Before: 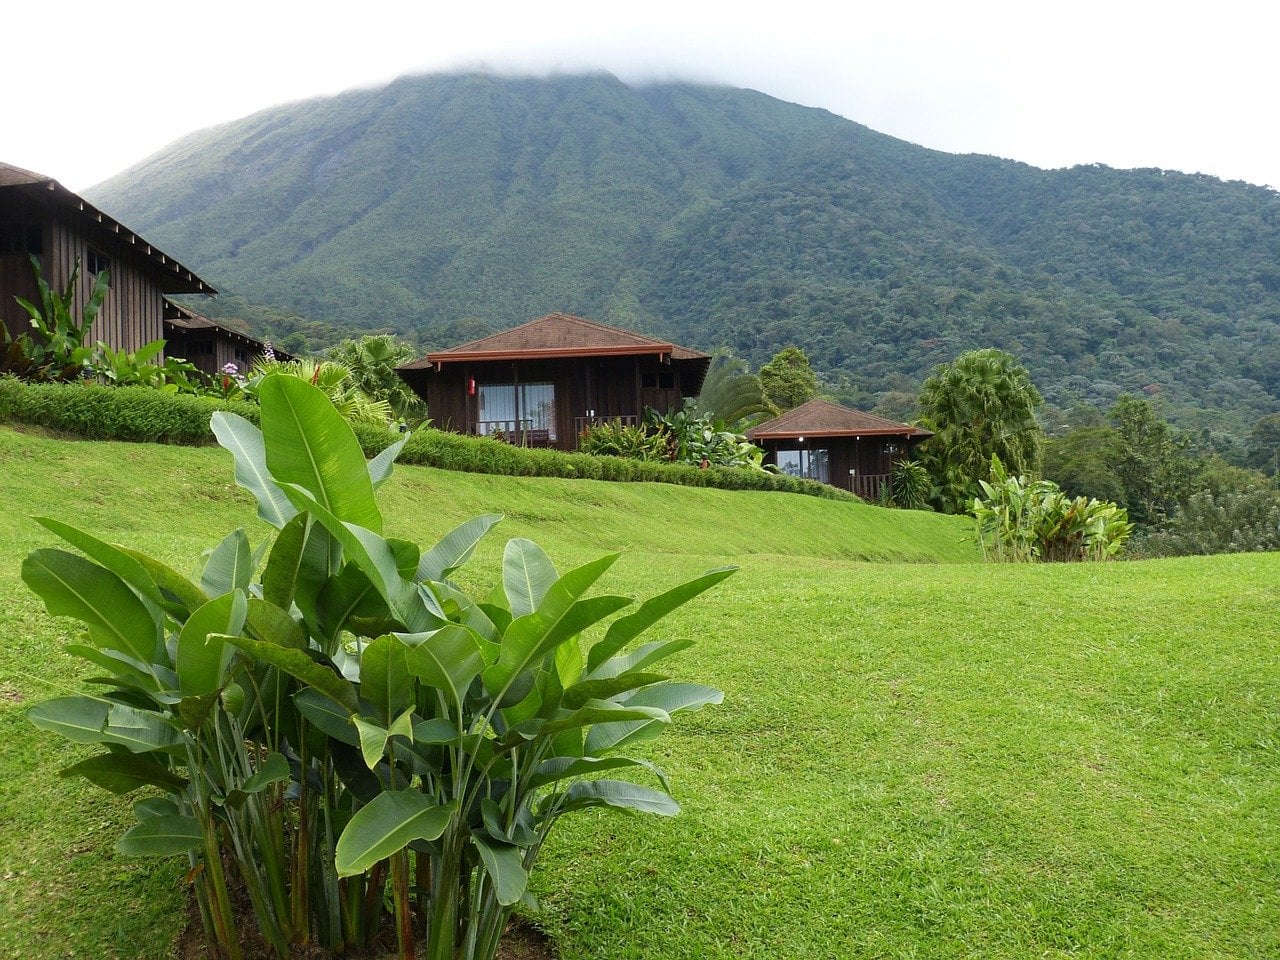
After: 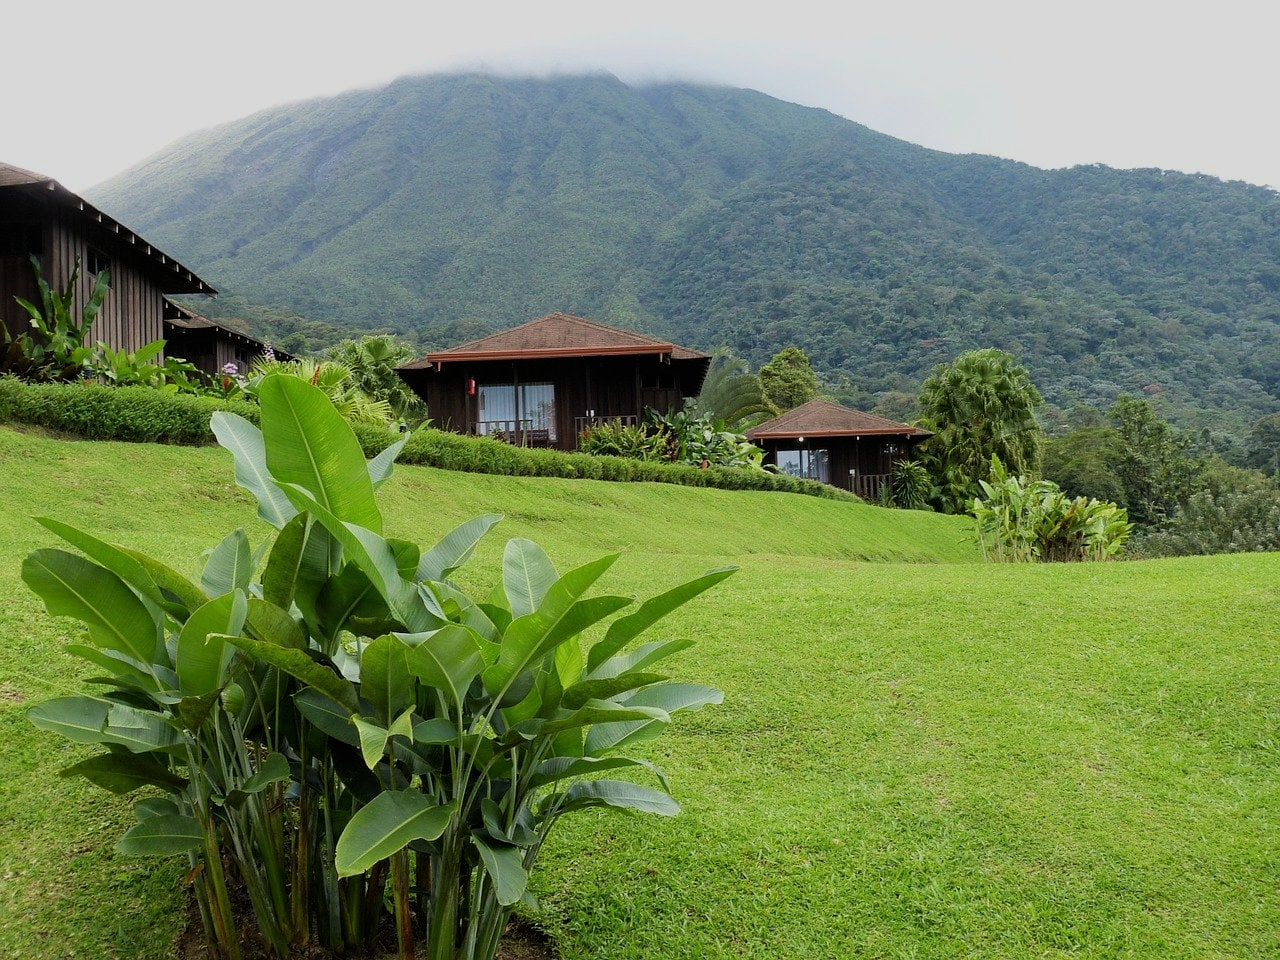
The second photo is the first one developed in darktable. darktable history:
contrast brightness saturation: contrast 0.05
filmic rgb: black relative exposure -7.82 EV, white relative exposure 4.29 EV, hardness 3.86, color science v6 (2022)
